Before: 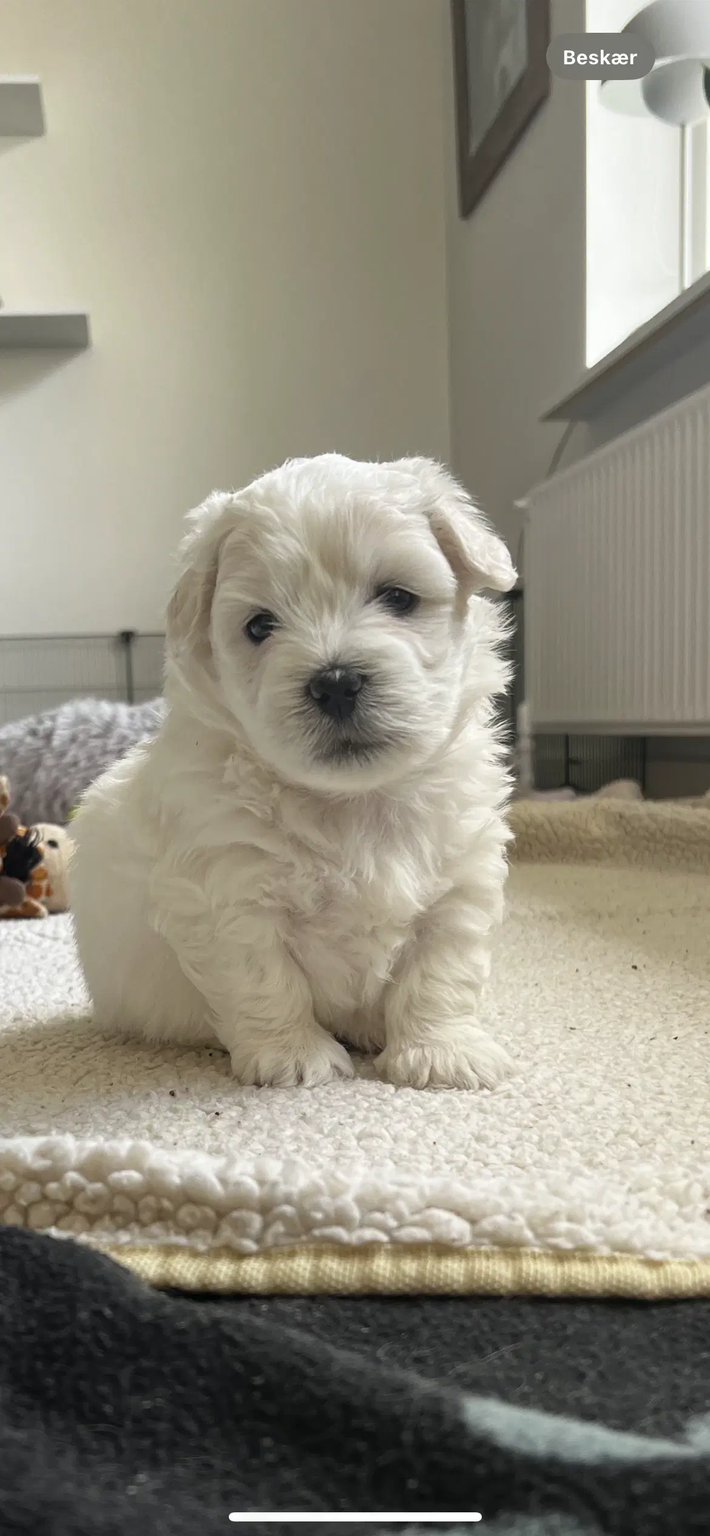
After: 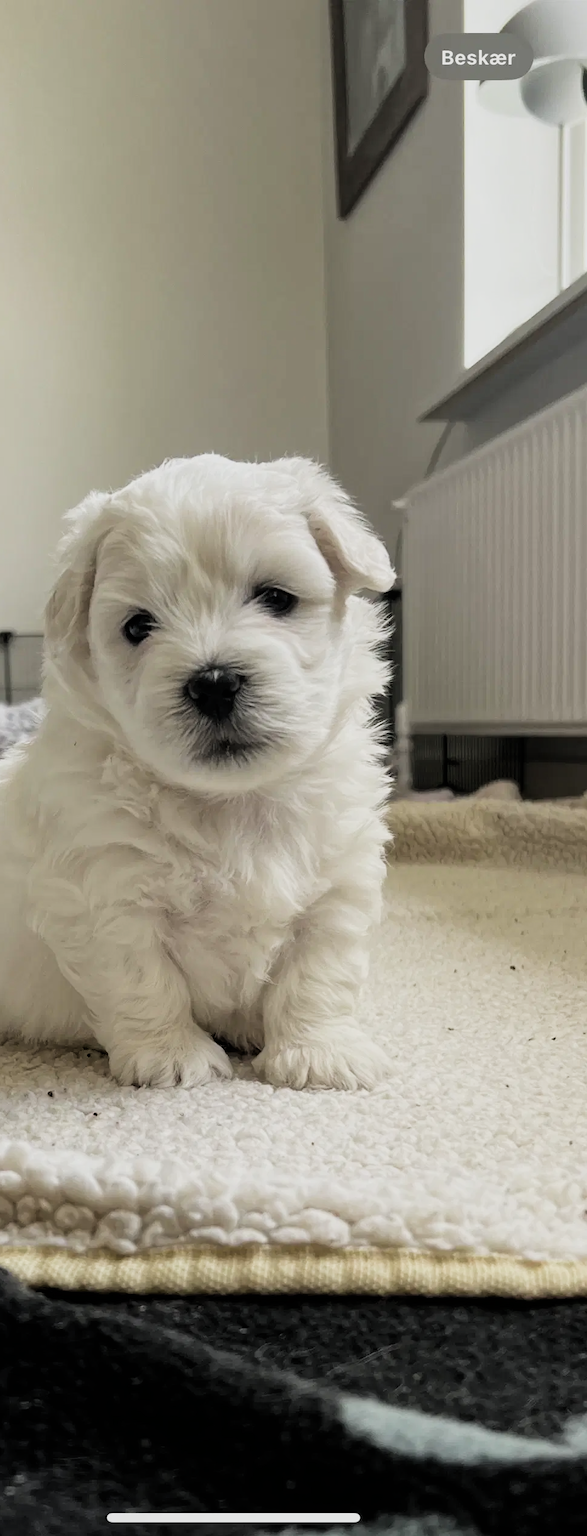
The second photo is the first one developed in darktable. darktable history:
filmic rgb: black relative exposure -5.01 EV, white relative exposure 3.95 EV, hardness 2.89, contrast 1.298, highlights saturation mix -29.57%
exposure: compensate exposure bias true, compensate highlight preservation false
crop: left 17.25%, bottom 0.018%
